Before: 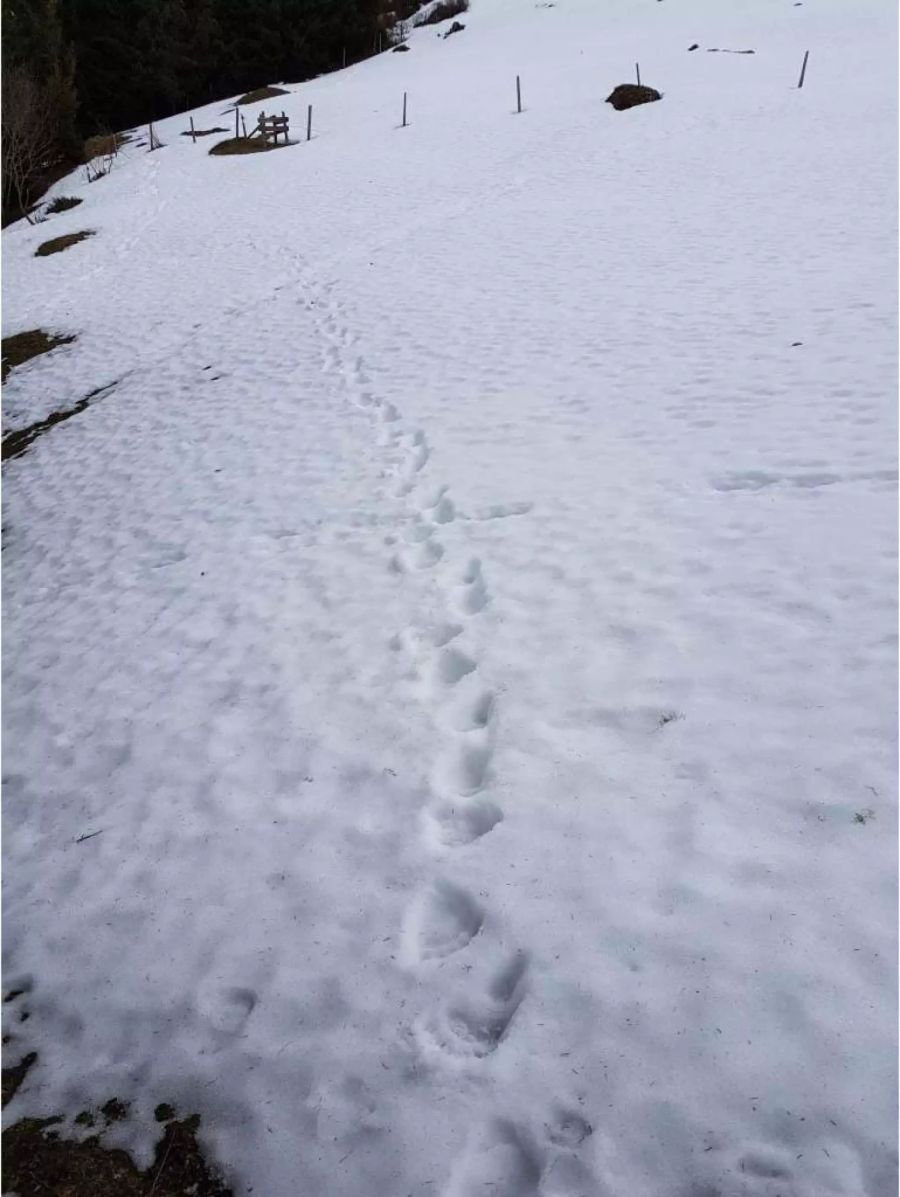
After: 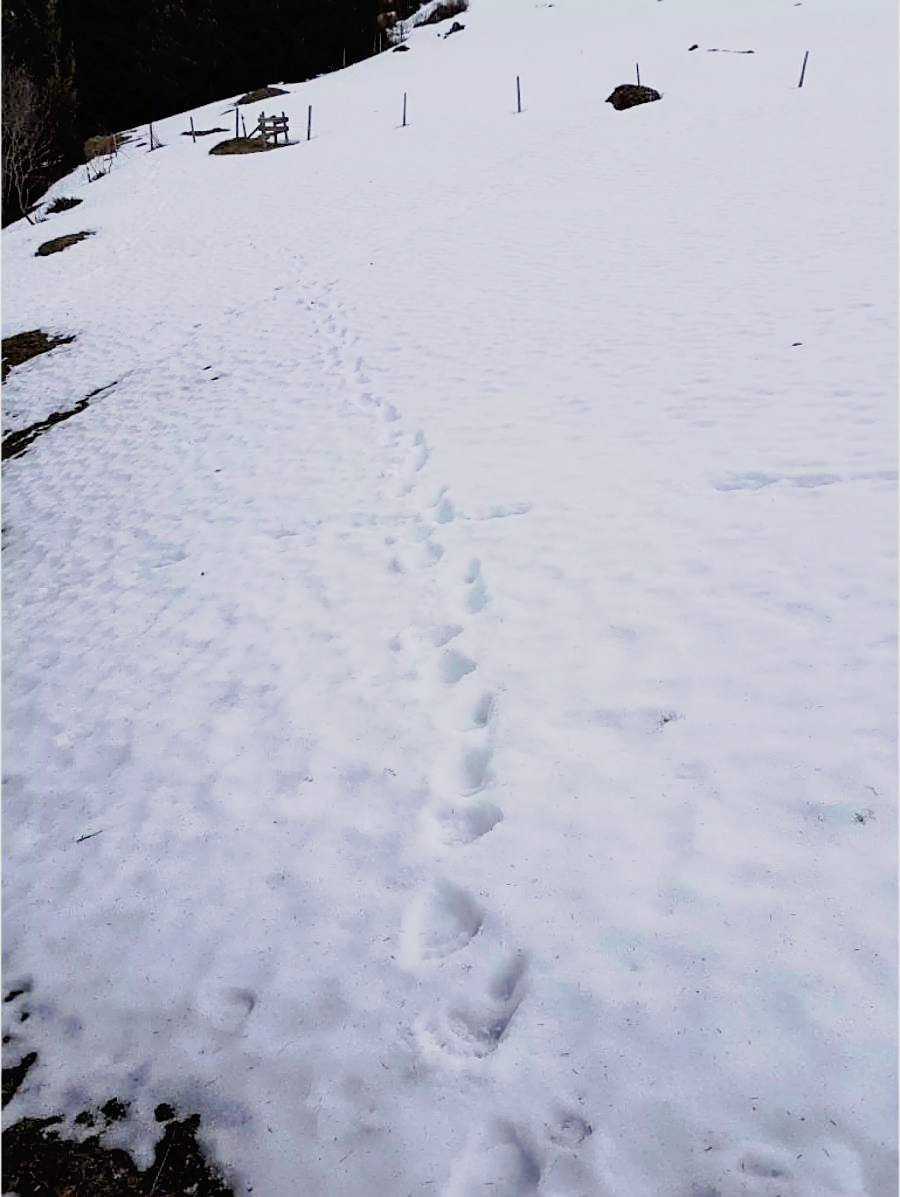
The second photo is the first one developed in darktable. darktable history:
filmic rgb: black relative exposure -7.65 EV, white relative exposure 4.56 EV, hardness 3.61, contrast 1.05
white balance: red 0.982, blue 1.018
sharpen: on, module defaults
tone curve: curves: ch0 [(0, 0) (0.003, 0.013) (0.011, 0.017) (0.025, 0.035) (0.044, 0.093) (0.069, 0.146) (0.1, 0.179) (0.136, 0.243) (0.177, 0.294) (0.224, 0.332) (0.277, 0.412) (0.335, 0.454) (0.399, 0.531) (0.468, 0.611) (0.543, 0.669) (0.623, 0.738) (0.709, 0.823) (0.801, 0.881) (0.898, 0.951) (1, 1)], preserve colors none
